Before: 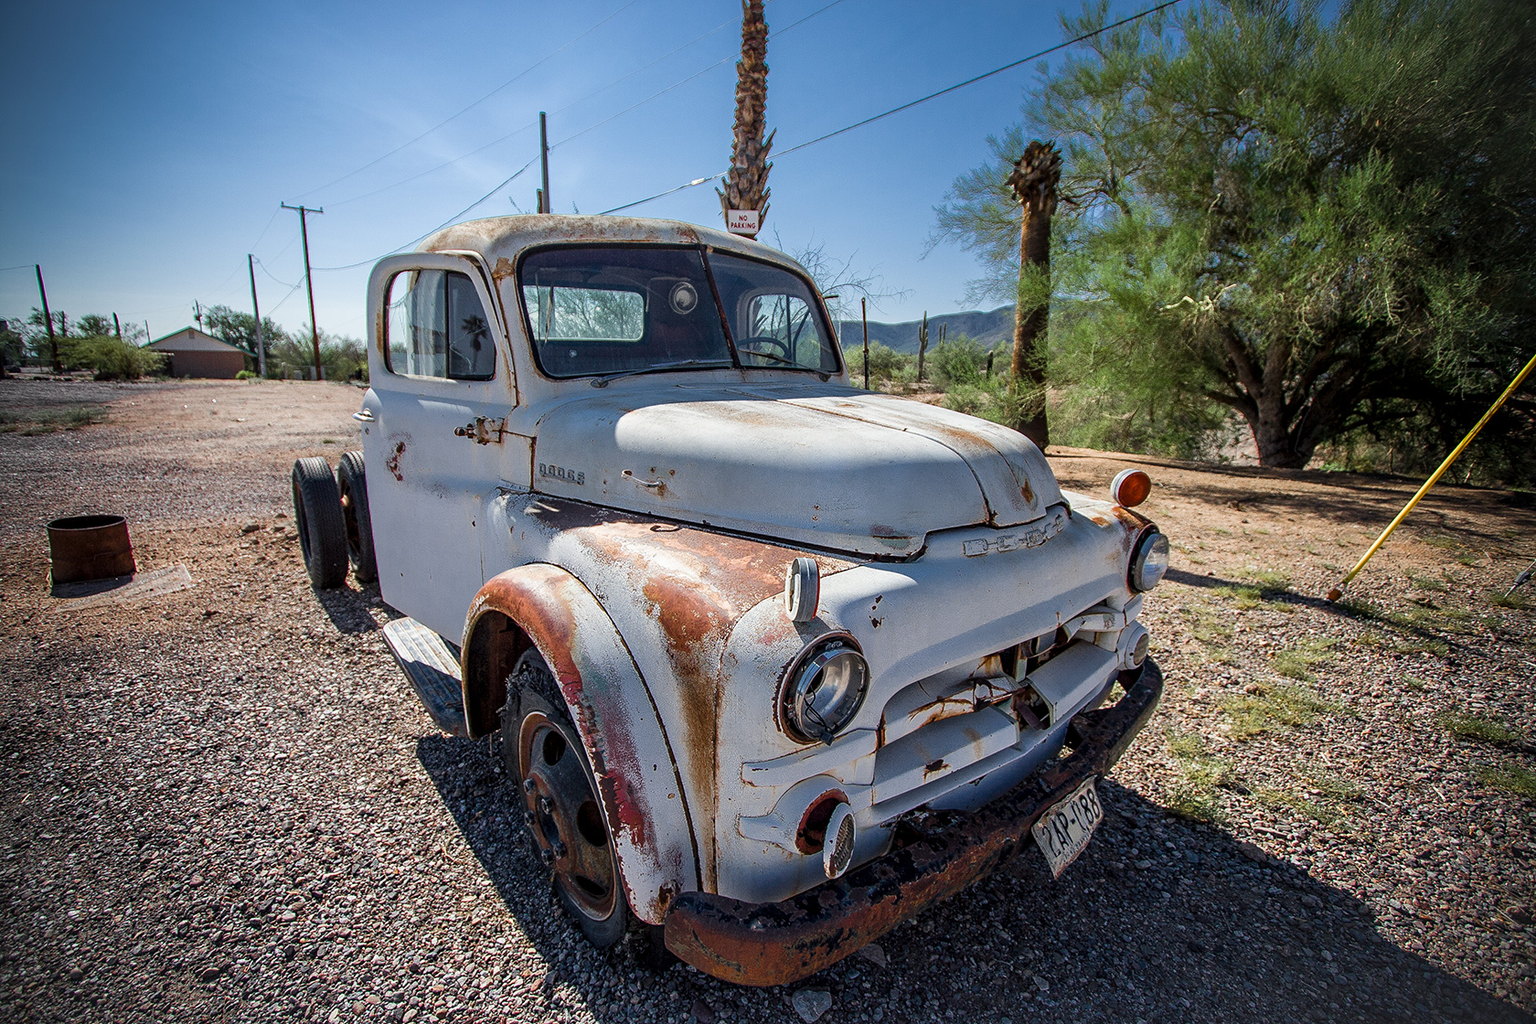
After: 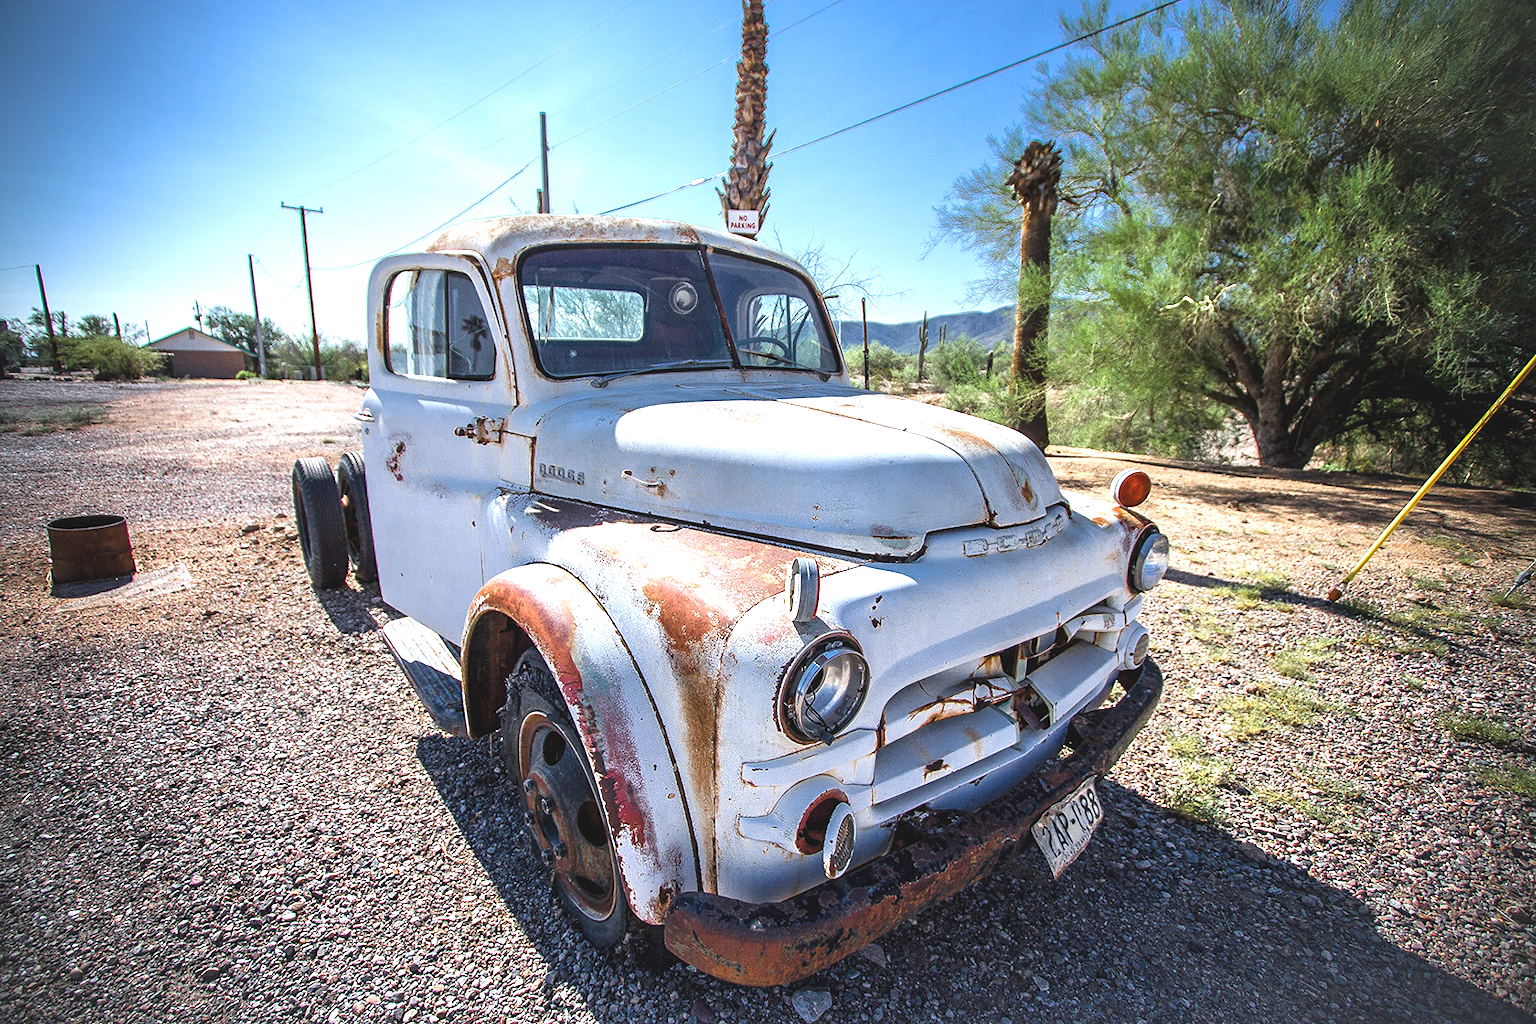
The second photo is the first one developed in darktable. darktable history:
exposure: black level correction -0.005, exposure 1.002 EV, compensate highlight preservation false
white balance: red 0.974, blue 1.044
